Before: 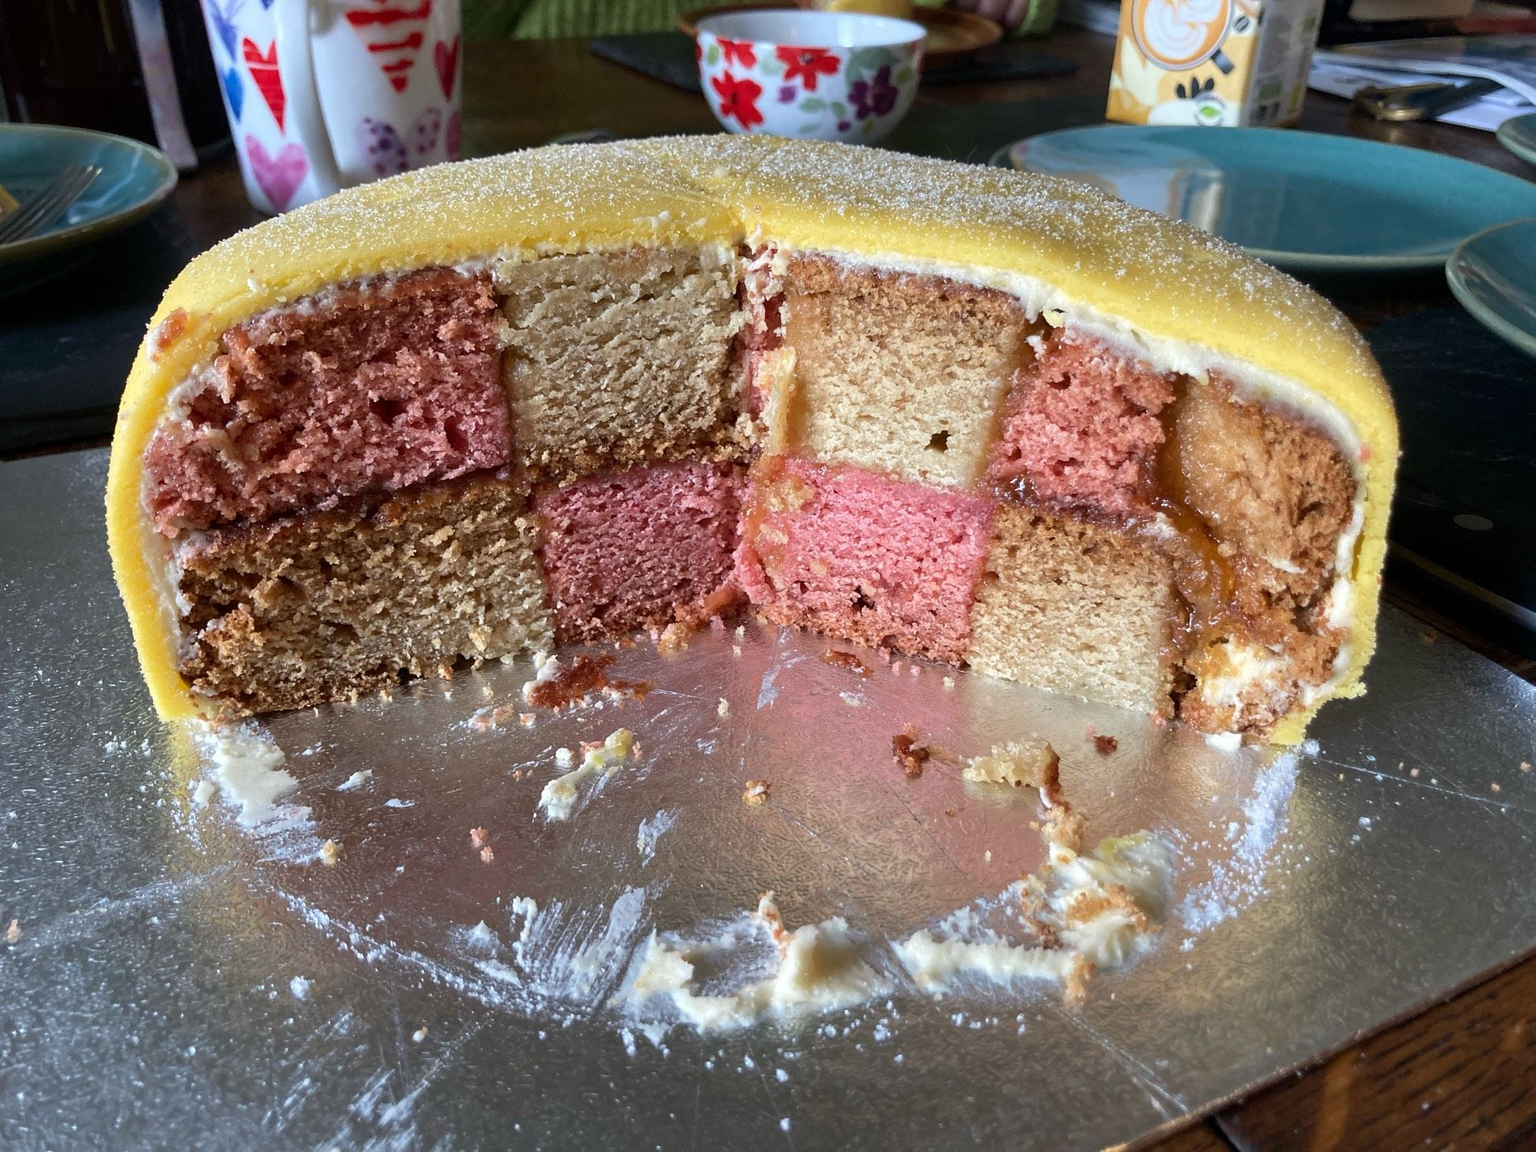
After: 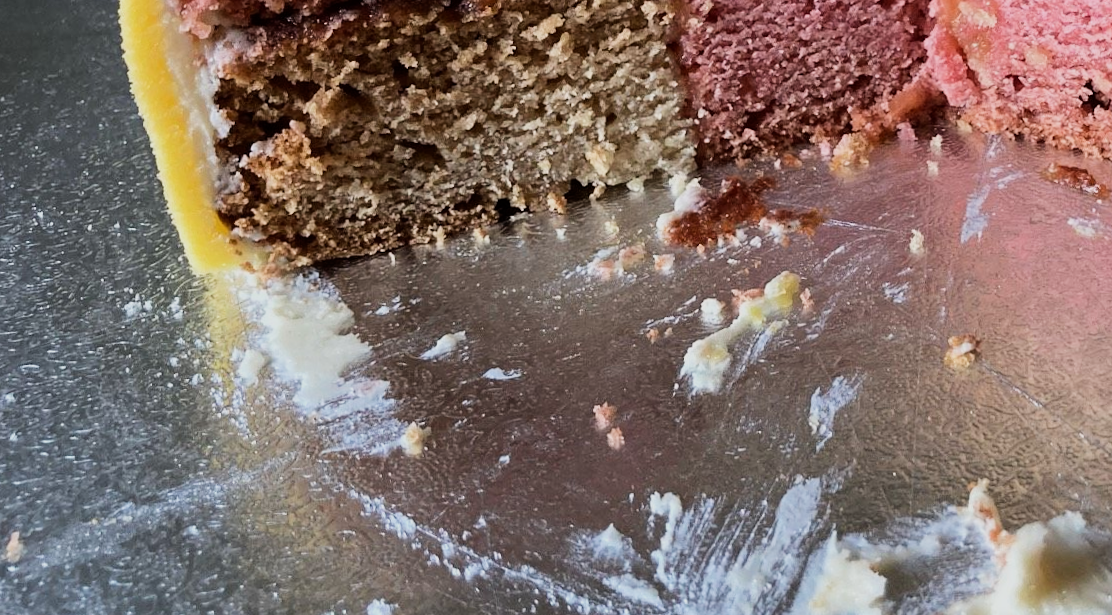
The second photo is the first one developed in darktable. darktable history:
crop: top 44.483%, right 43.593%, bottom 12.892%
rotate and perspective: rotation -1.32°, lens shift (horizontal) -0.031, crop left 0.015, crop right 0.985, crop top 0.047, crop bottom 0.982
filmic rgb: black relative exposure -7.5 EV, white relative exposure 5 EV, hardness 3.31, contrast 1.3, contrast in shadows safe
